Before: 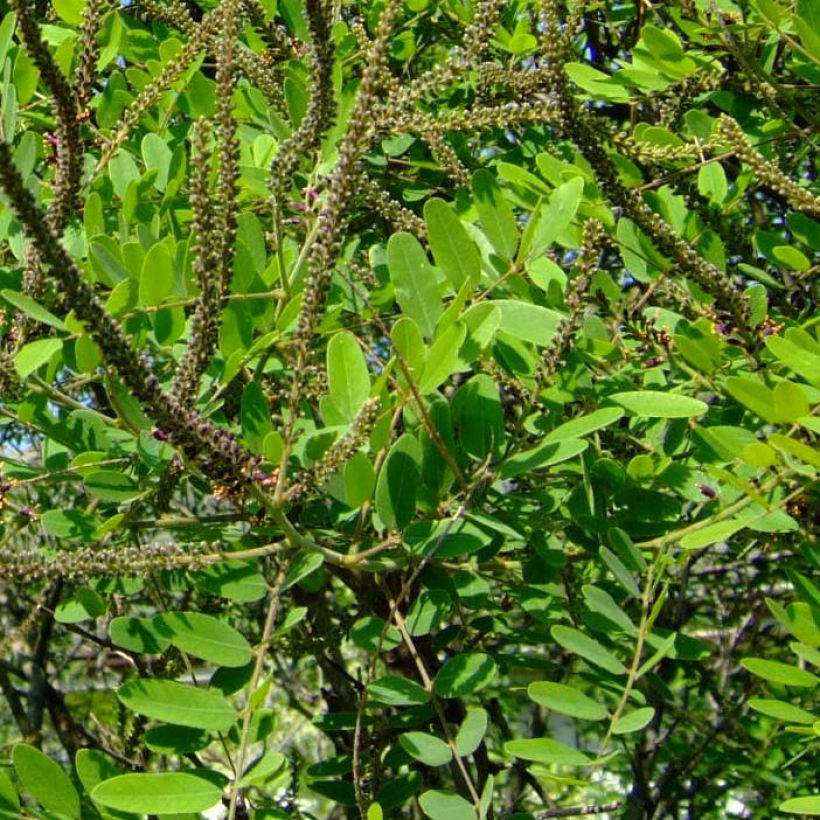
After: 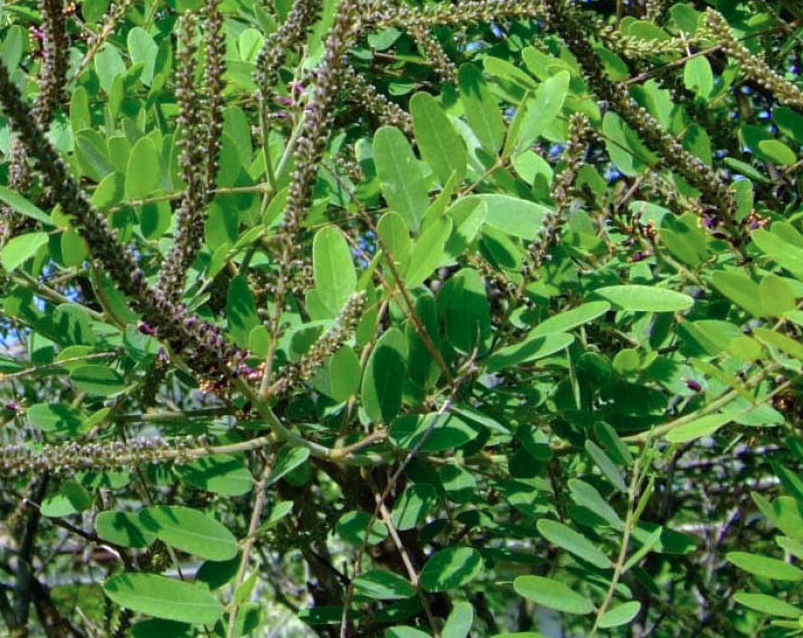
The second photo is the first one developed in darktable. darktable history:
crop and rotate: left 1.914%, top 12.951%, right 0.158%, bottom 9.18%
color calibration: illuminant as shot in camera, x 0.379, y 0.397, temperature 4130.75 K
